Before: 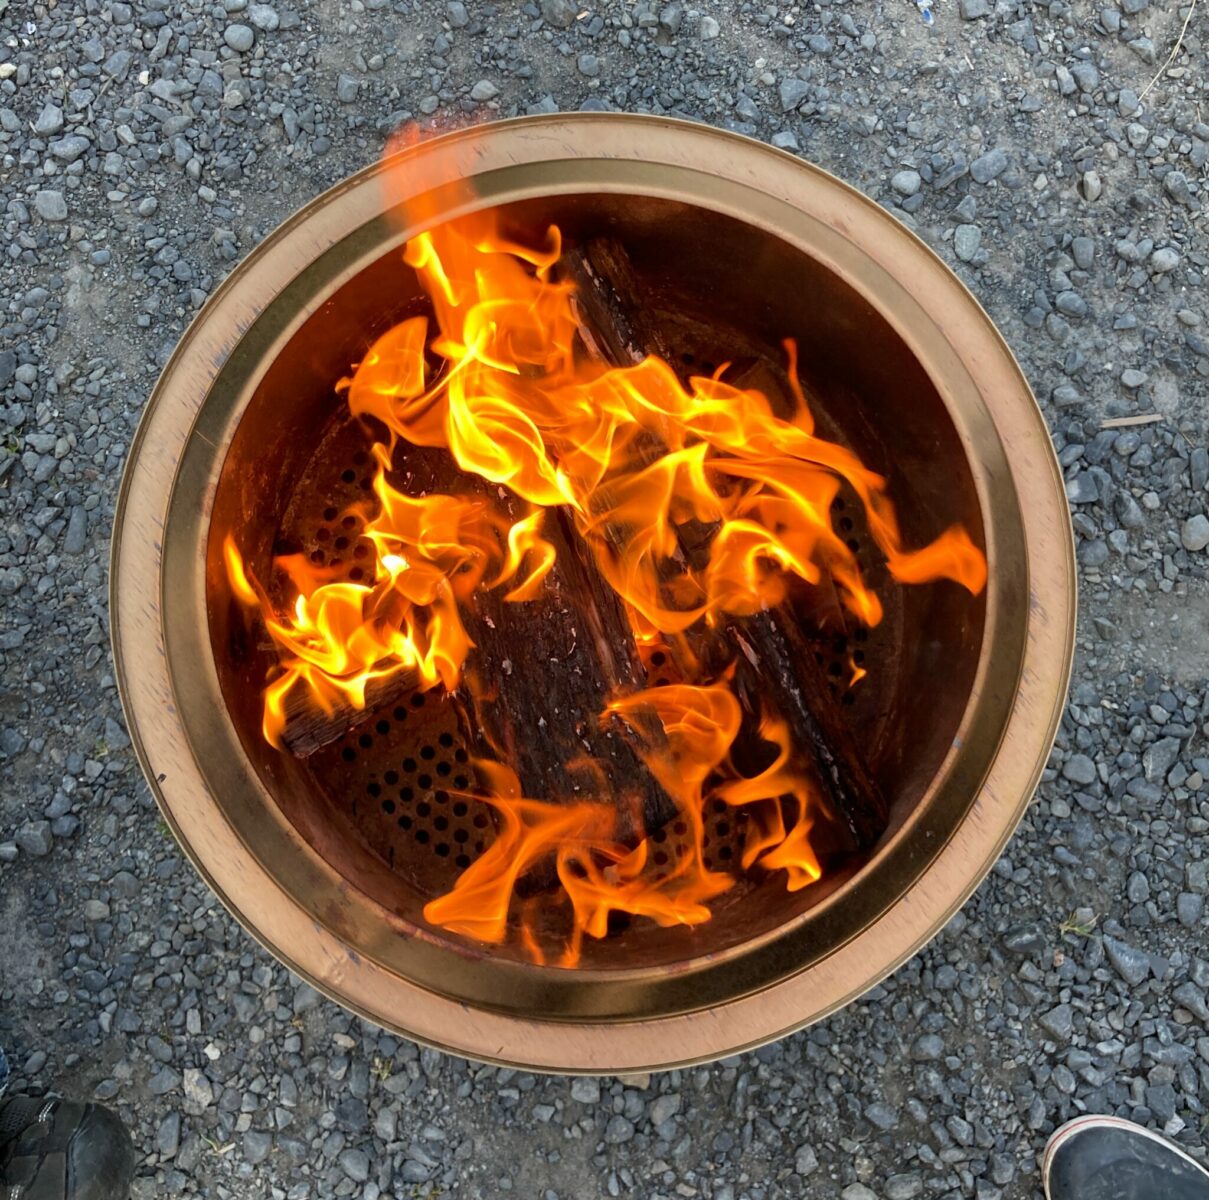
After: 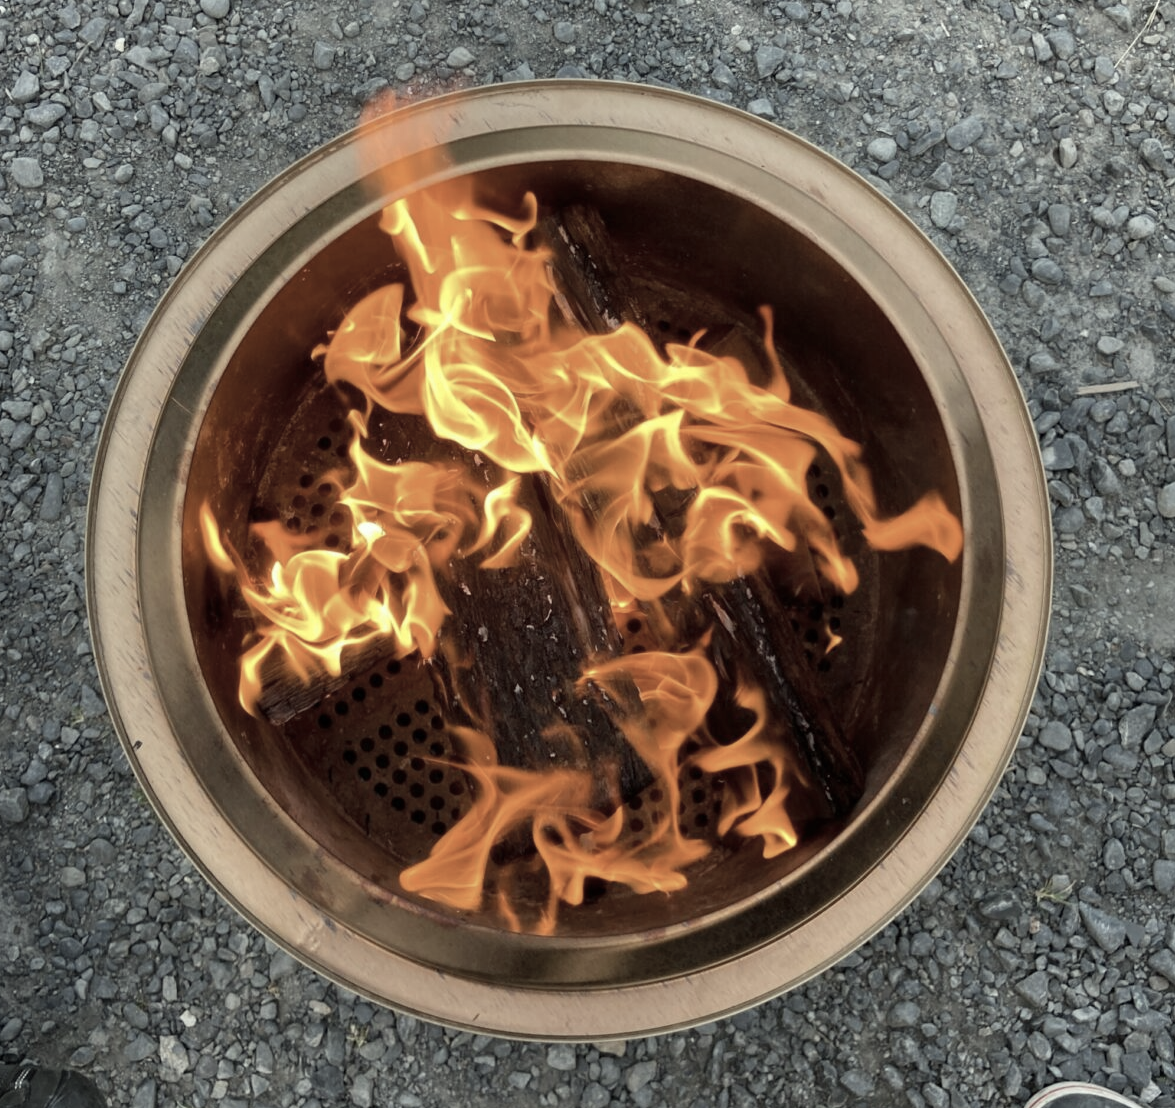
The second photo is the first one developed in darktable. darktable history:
color correction: highlights a* -4.34, highlights b* 7.22
crop: left 2.048%, top 2.813%, right 0.74%, bottom 4.823%
color zones: curves: ch1 [(0, 0.292) (0.001, 0.292) (0.2, 0.264) (0.4, 0.248) (0.6, 0.248) (0.8, 0.264) (0.999, 0.292) (1, 0.292)]
